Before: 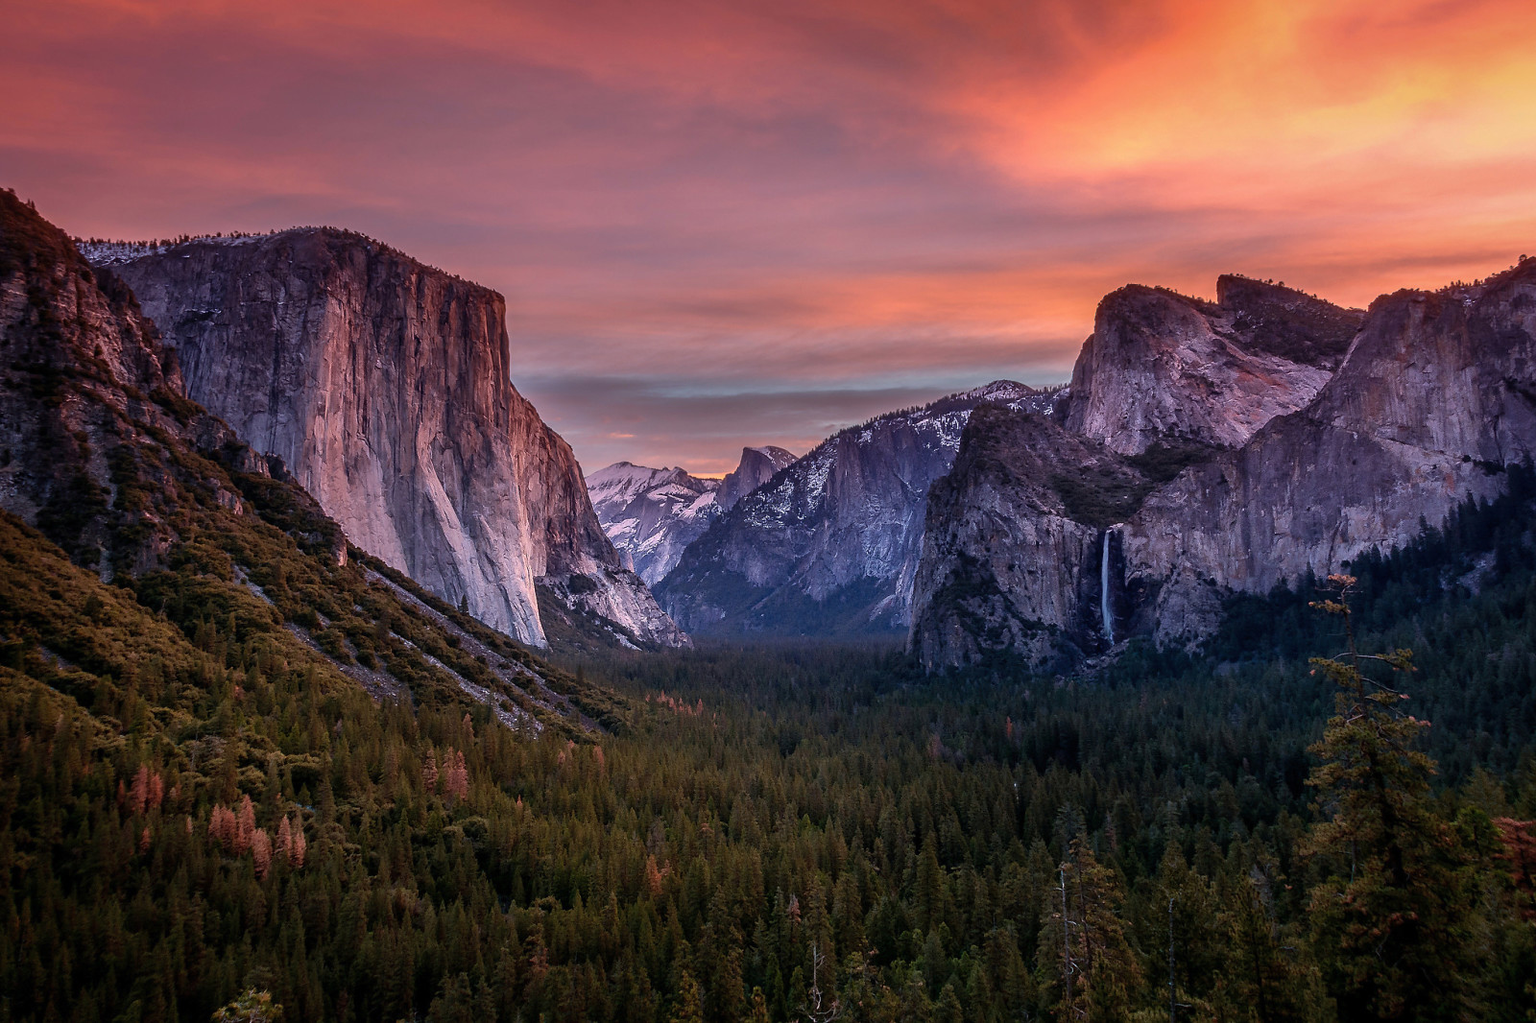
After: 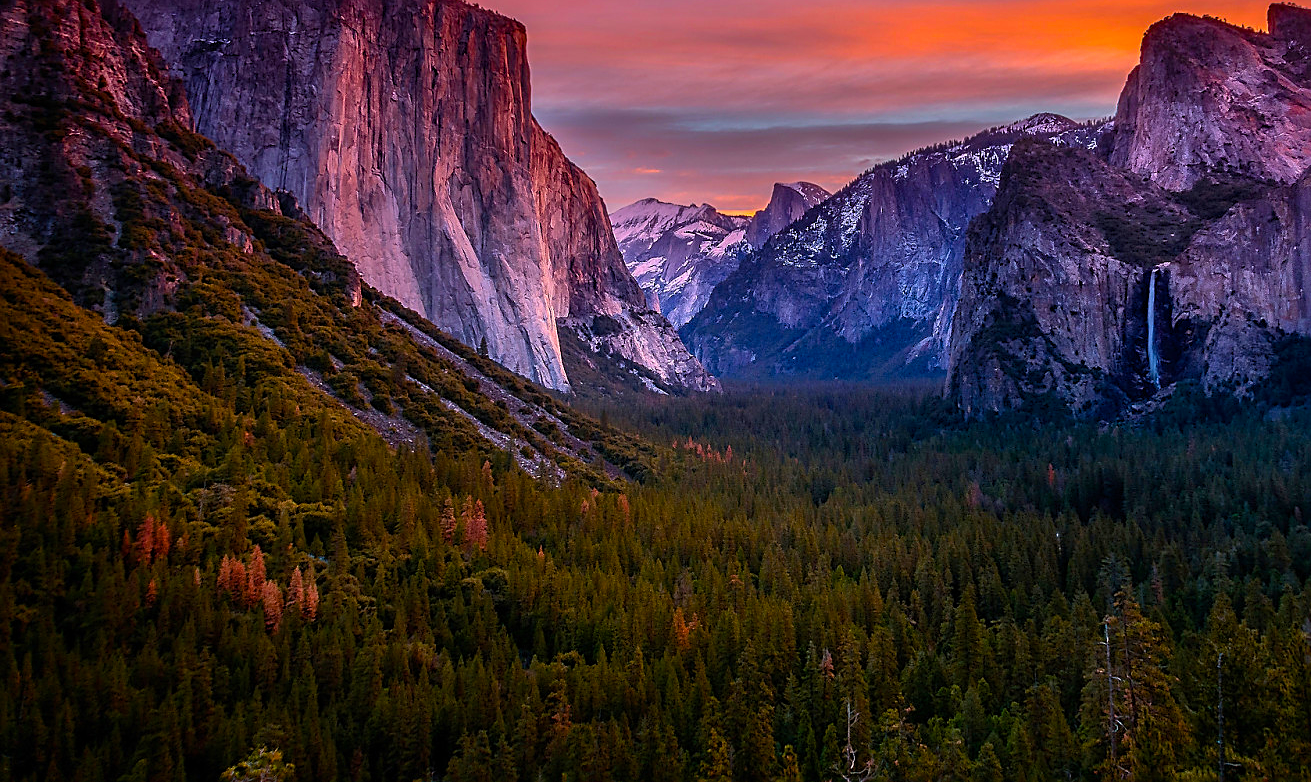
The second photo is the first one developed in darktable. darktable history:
sharpen: on, module defaults
crop: top 26.573%, right 18.051%
exposure: exposure -0.04 EV, compensate highlight preservation false
color balance rgb: linear chroma grading › shadows -39.898%, linear chroma grading › highlights 39.253%, linear chroma grading › global chroma 44.884%, linear chroma grading › mid-tones -29.574%, perceptual saturation grading › global saturation 20%, perceptual saturation grading › highlights -25.191%, perceptual saturation grading › shadows 49.415%
